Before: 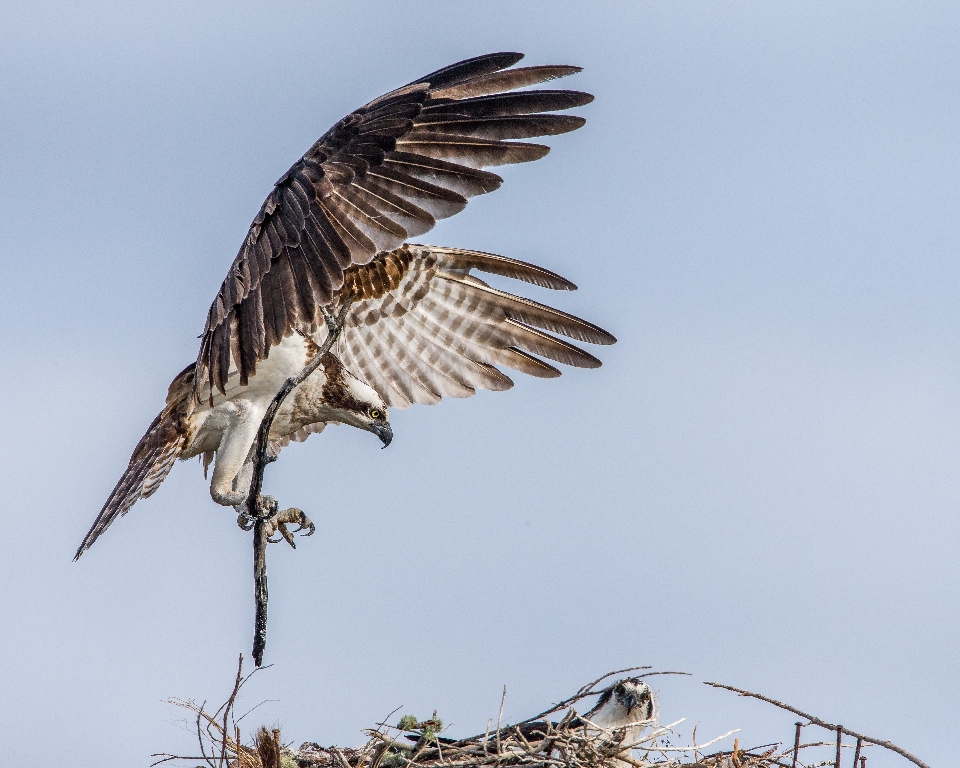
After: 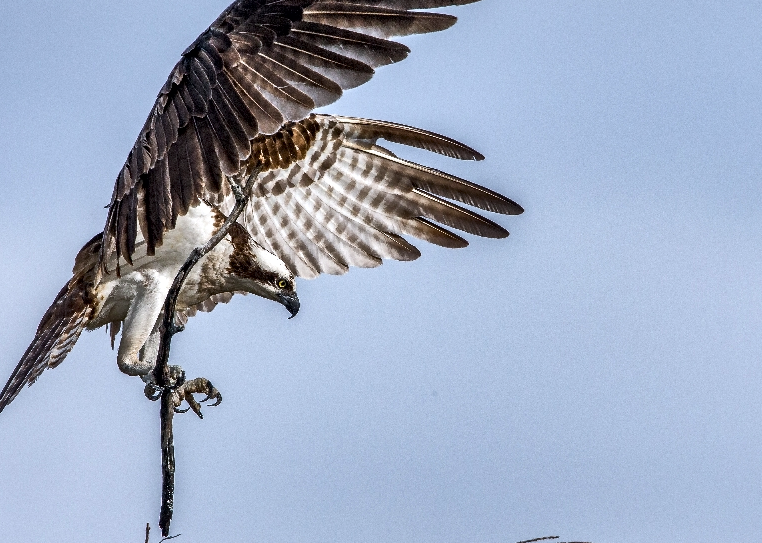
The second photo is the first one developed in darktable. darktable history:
shadows and highlights: soften with gaussian
white balance: red 0.98, blue 1.034
crop: left 9.712%, top 16.928%, right 10.845%, bottom 12.332%
local contrast: mode bilateral grid, contrast 100, coarseness 100, detail 165%, midtone range 0.2
rgb curve: curves: ch0 [(0, 0) (0.078, 0.051) (0.929, 0.956) (1, 1)], compensate middle gray true
